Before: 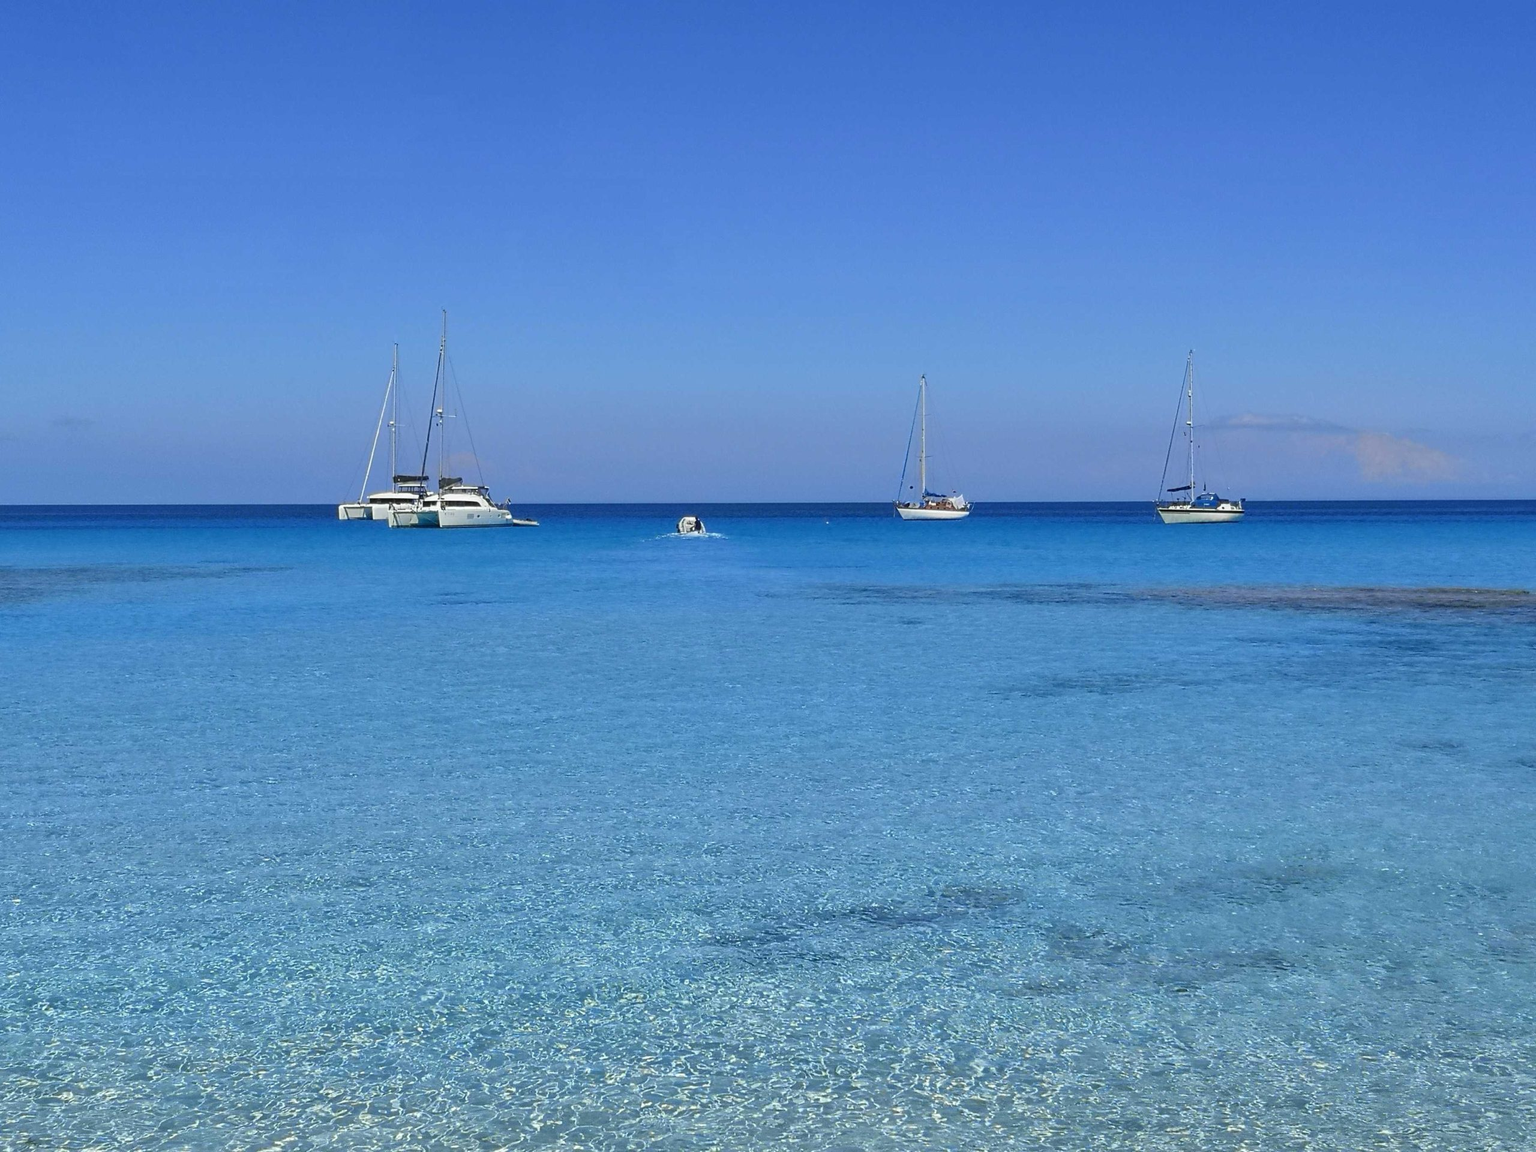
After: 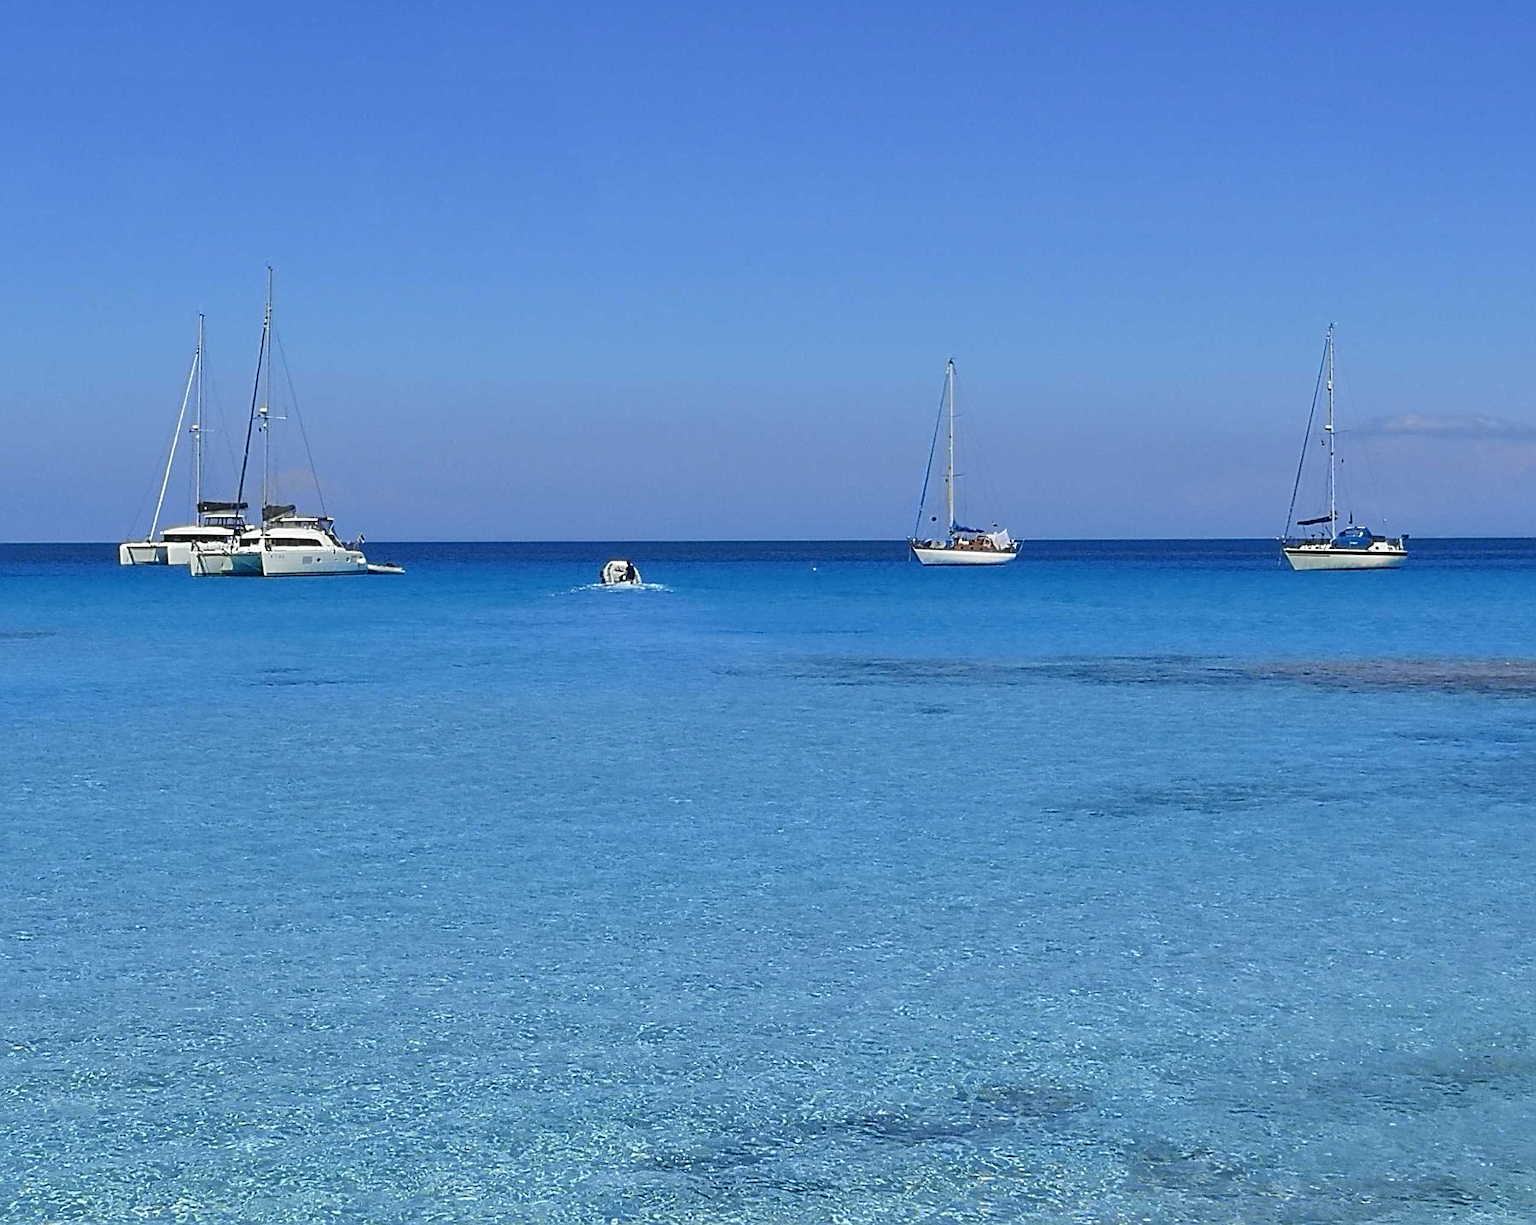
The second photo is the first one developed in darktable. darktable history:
crop and rotate: left 16.574%, top 10.665%, right 13.038%, bottom 14.475%
sharpen: amount 0.492
